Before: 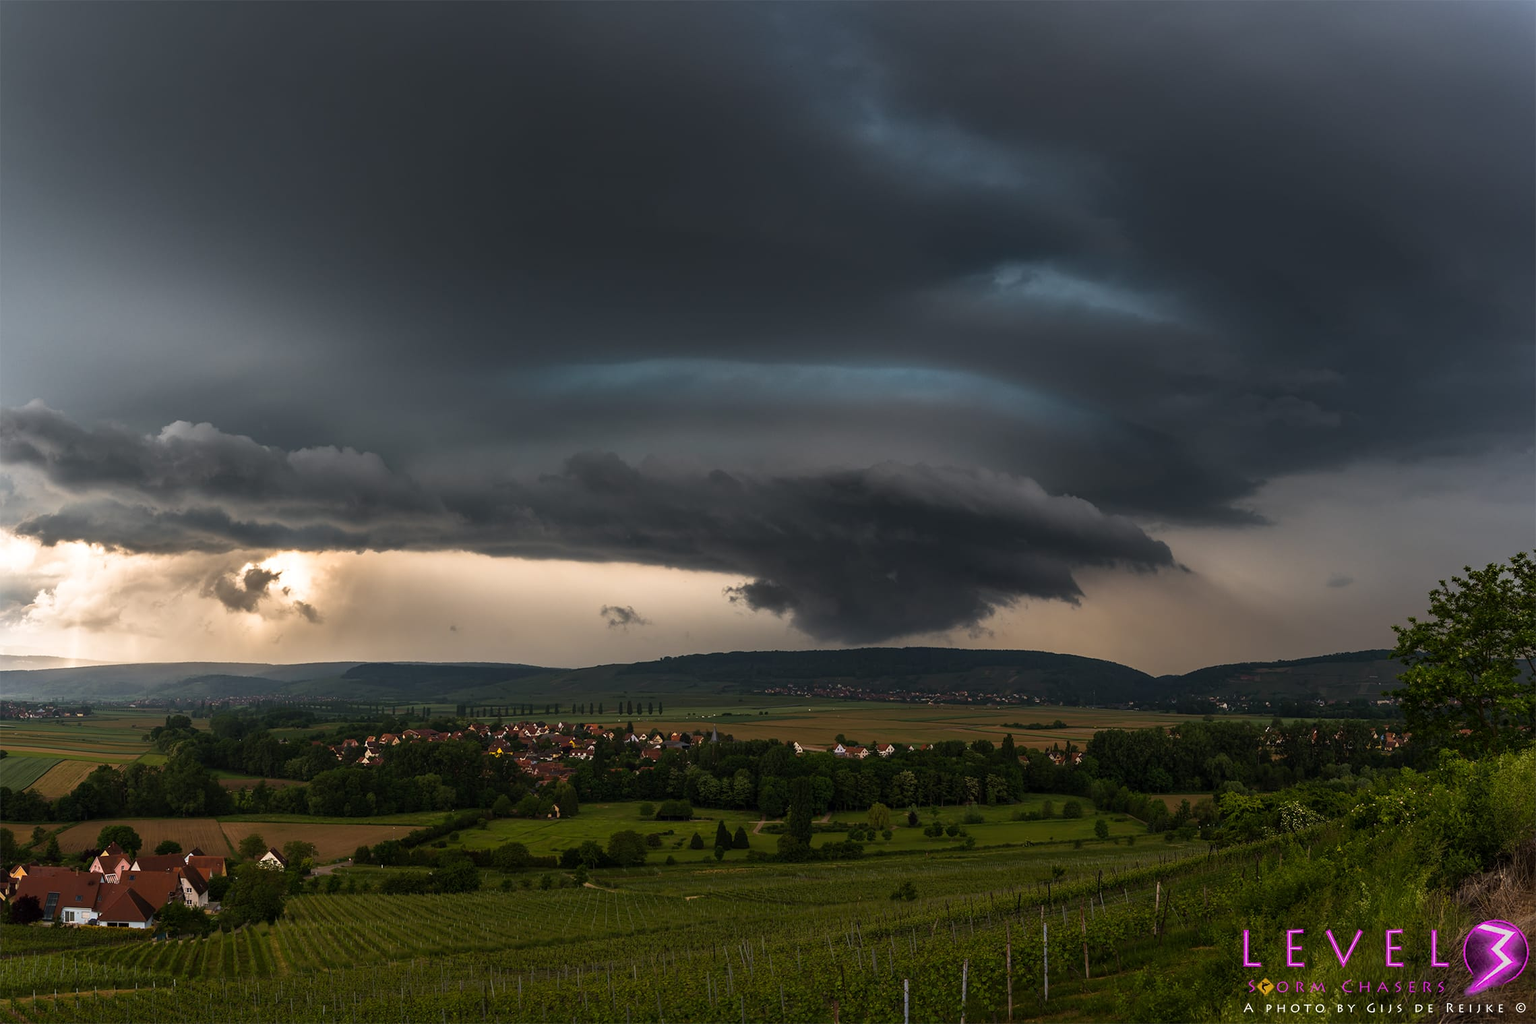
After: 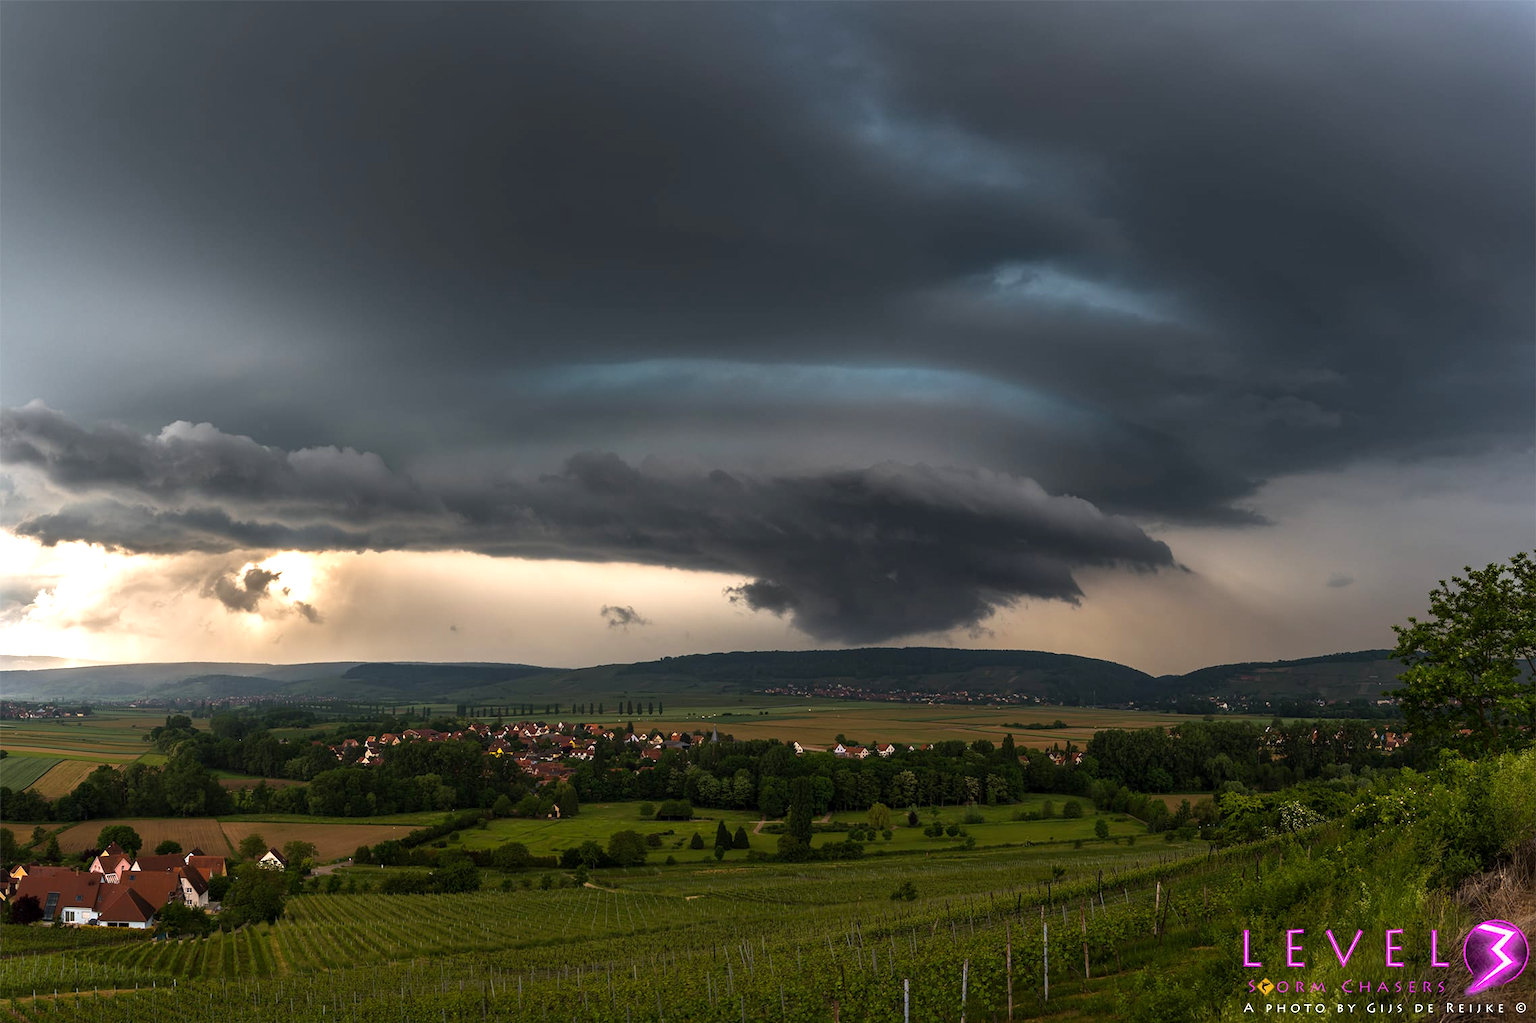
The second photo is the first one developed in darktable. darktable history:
exposure: black level correction 0.001, exposure 0.499 EV, compensate exposure bias true, compensate highlight preservation false
contrast equalizer: y [[0.5 ×6], [0.5 ×6], [0.5 ×6], [0 ×6], [0, 0, 0, 0.581, 0.011, 0]], mix -0.343
